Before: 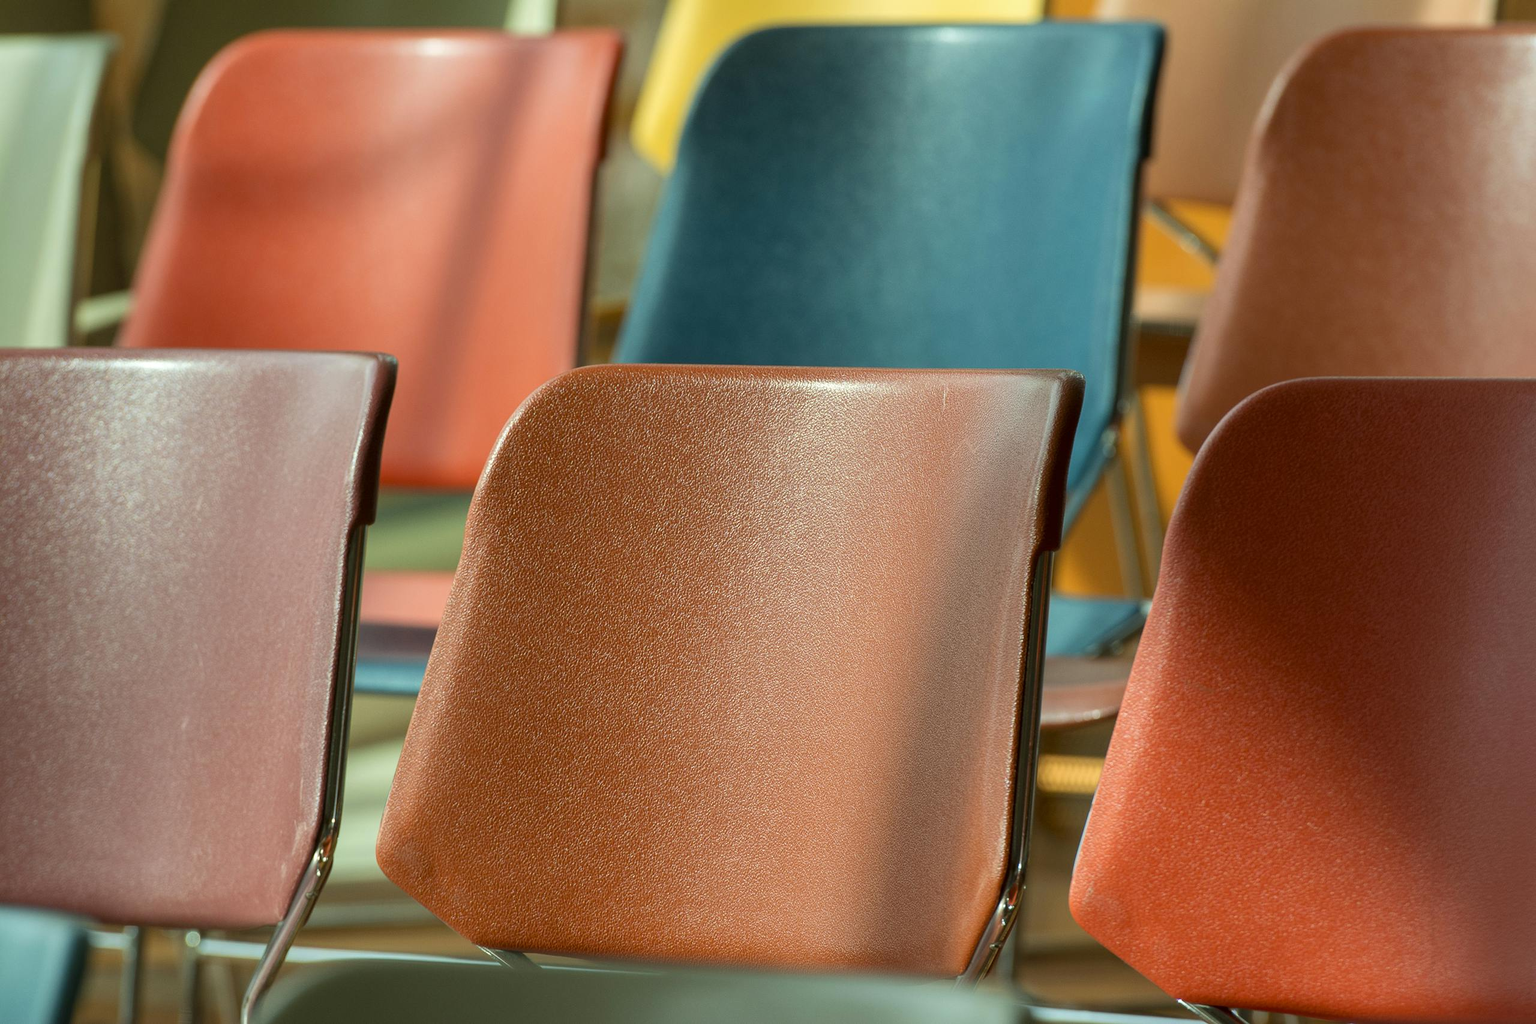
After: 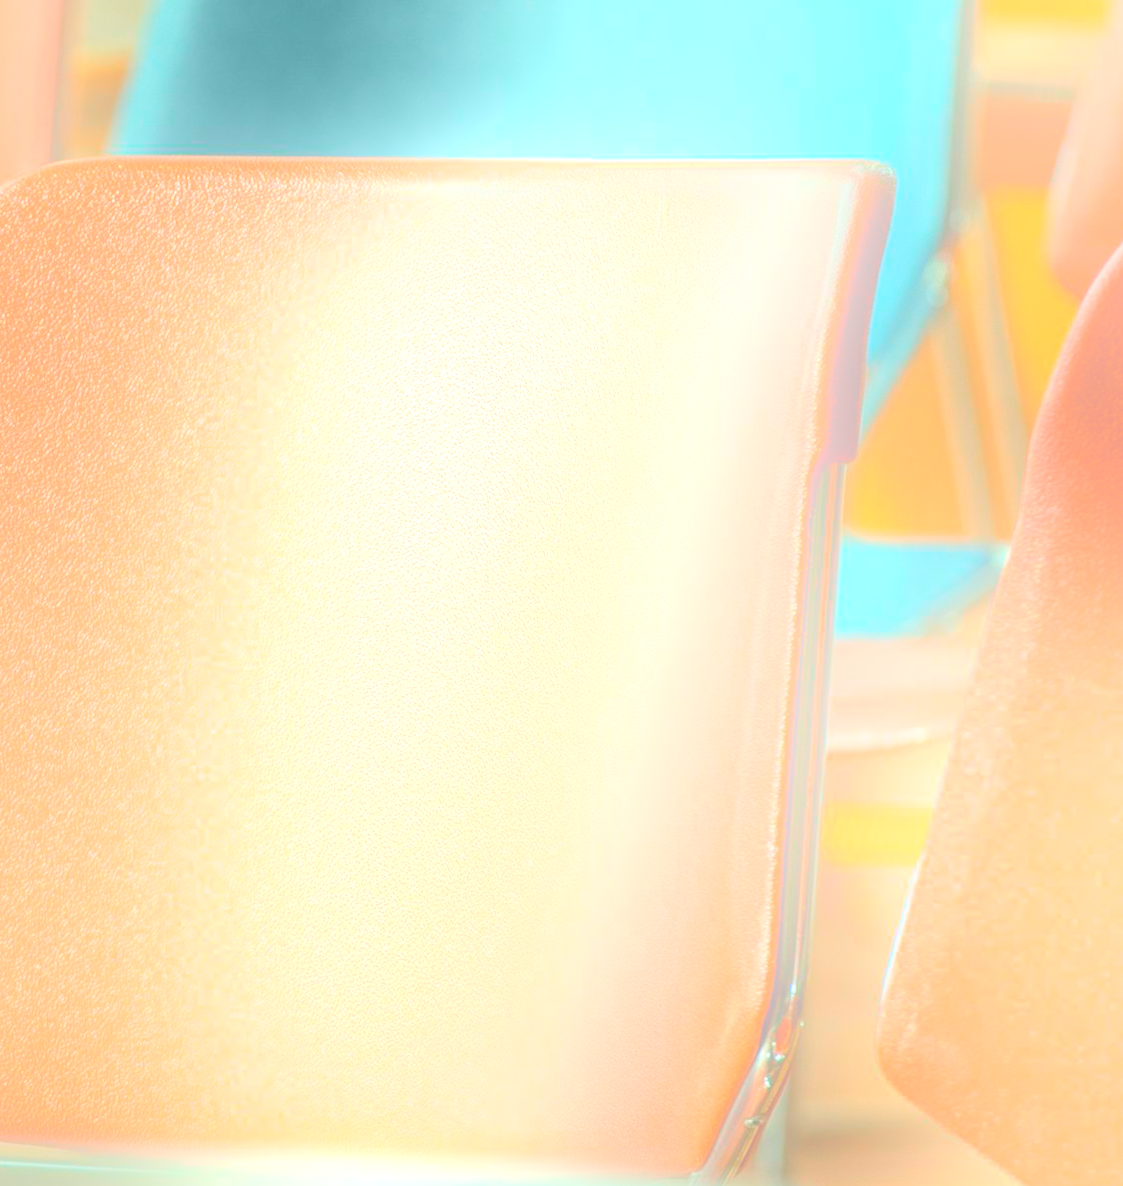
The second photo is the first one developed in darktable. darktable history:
shadows and highlights: shadows 0, highlights 40
crop: left 35.432%, top 26.233%, right 20.145%, bottom 3.432%
bloom: size 25%, threshold 5%, strength 90%
local contrast: detail 160%
rotate and perspective: rotation -0.45°, automatic cropping original format, crop left 0.008, crop right 0.992, crop top 0.012, crop bottom 0.988
